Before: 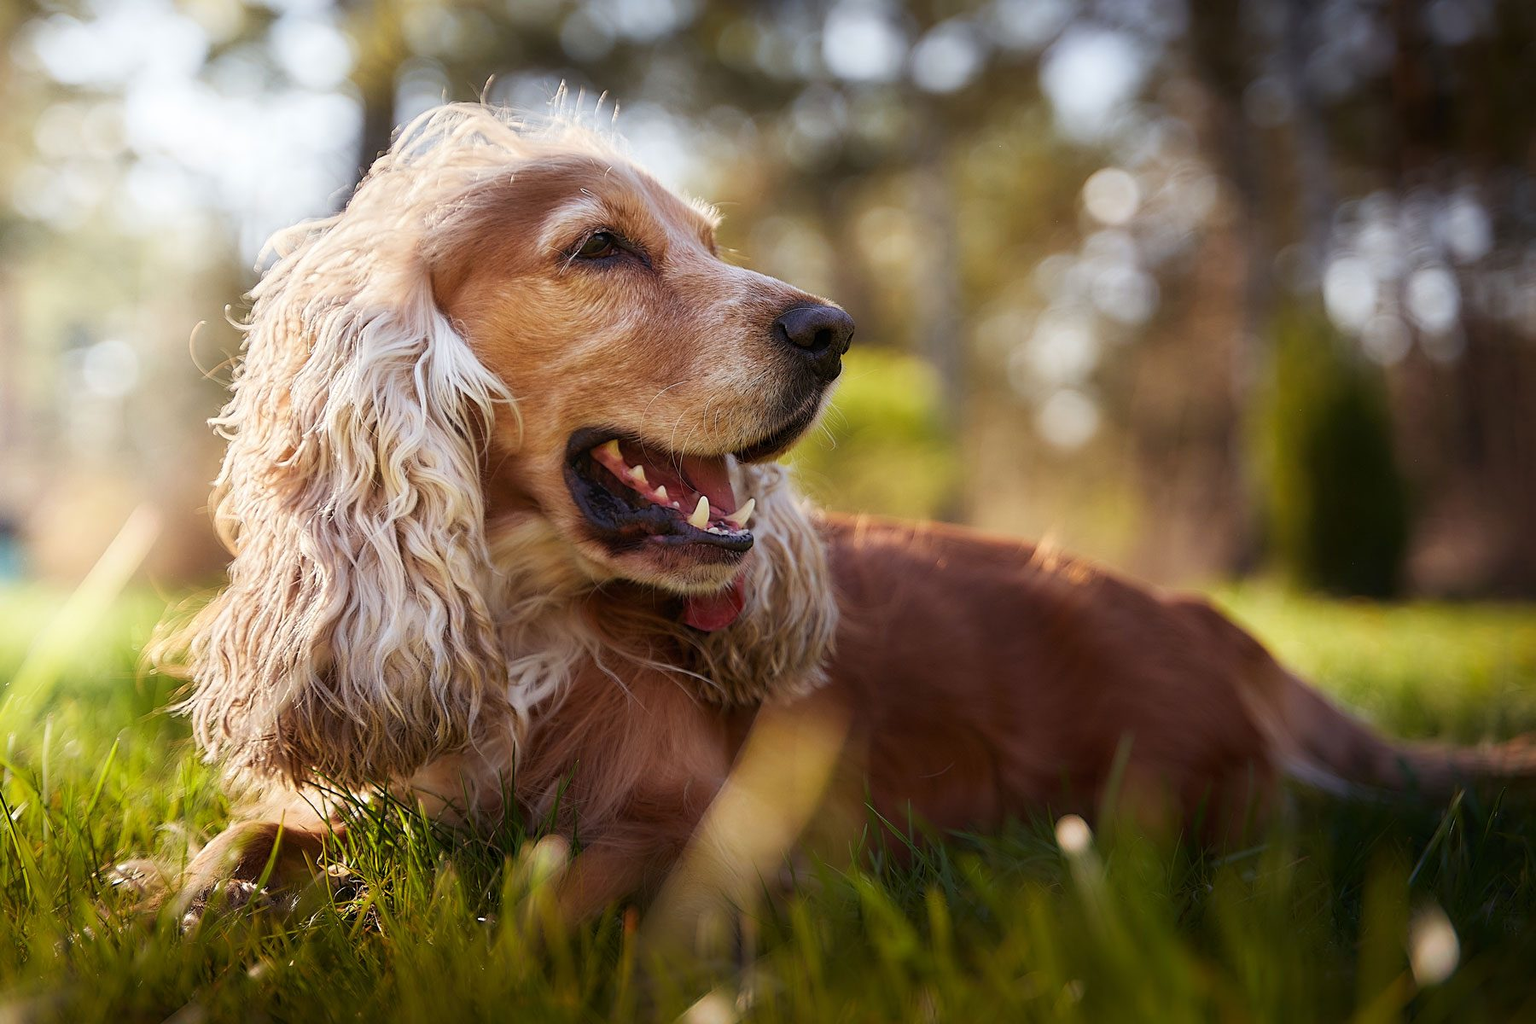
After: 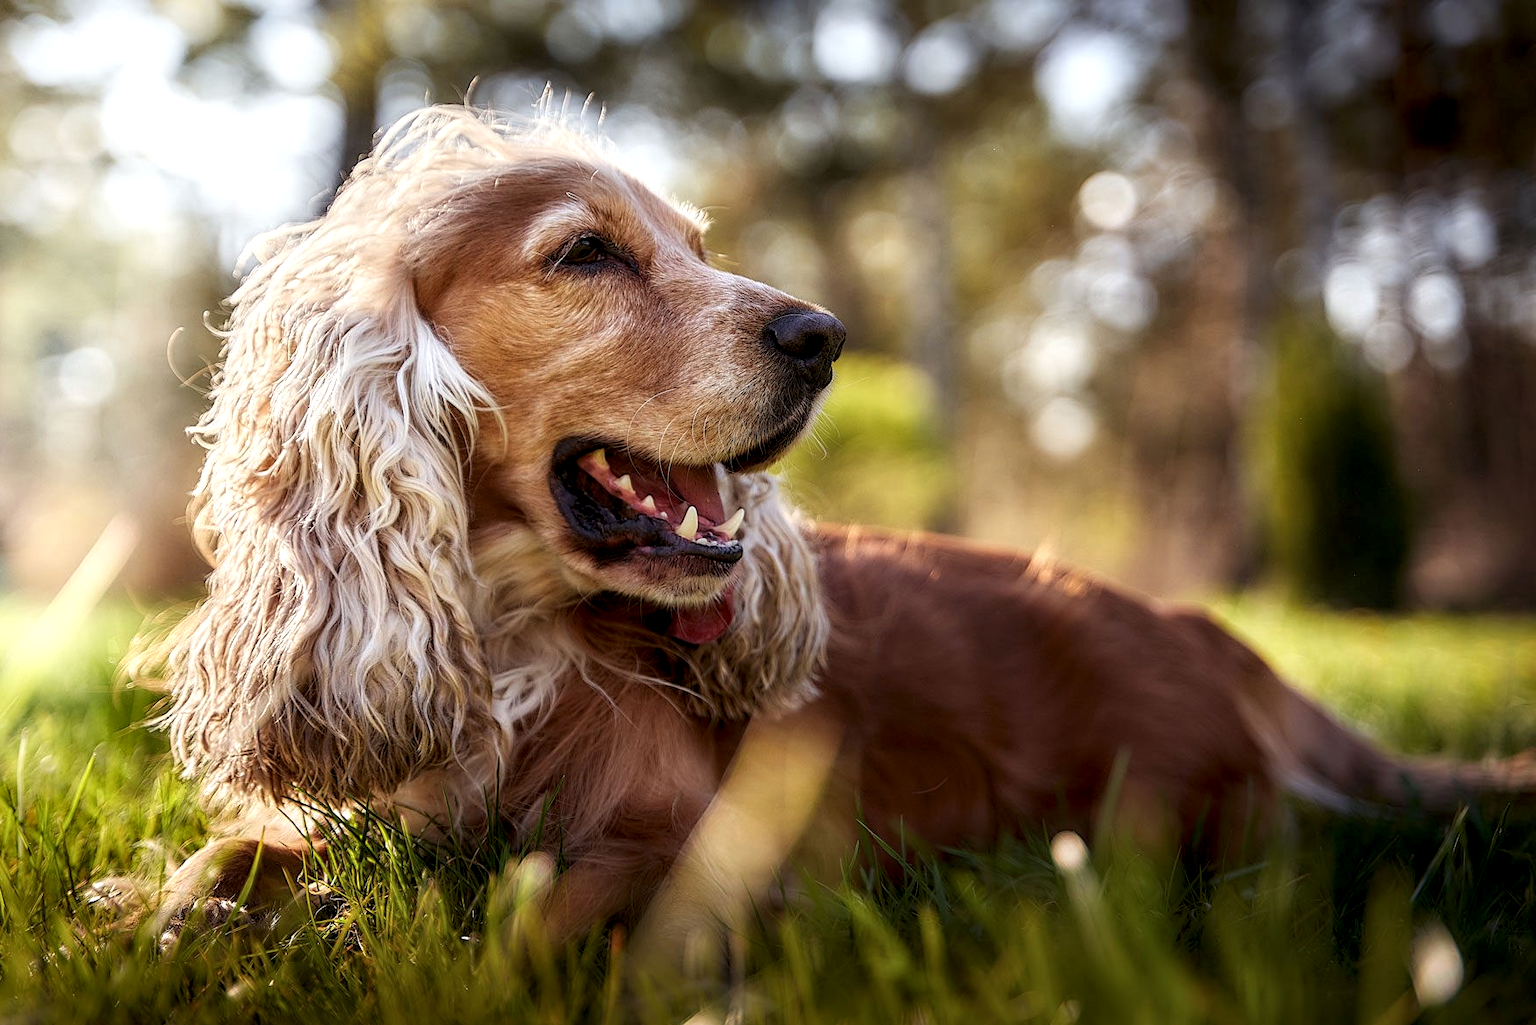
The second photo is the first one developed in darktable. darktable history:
crop: left 1.7%, right 0.27%, bottom 1.811%
local contrast: detail 150%
